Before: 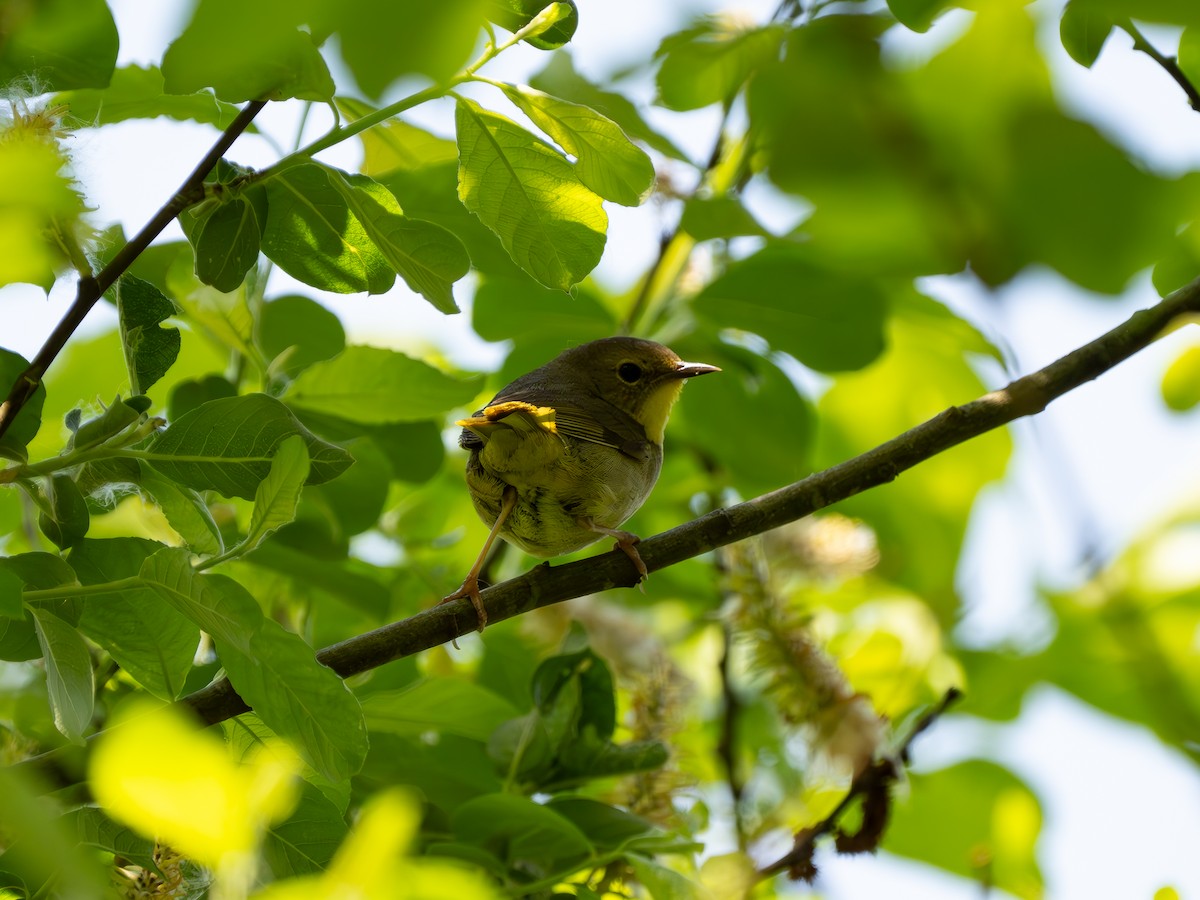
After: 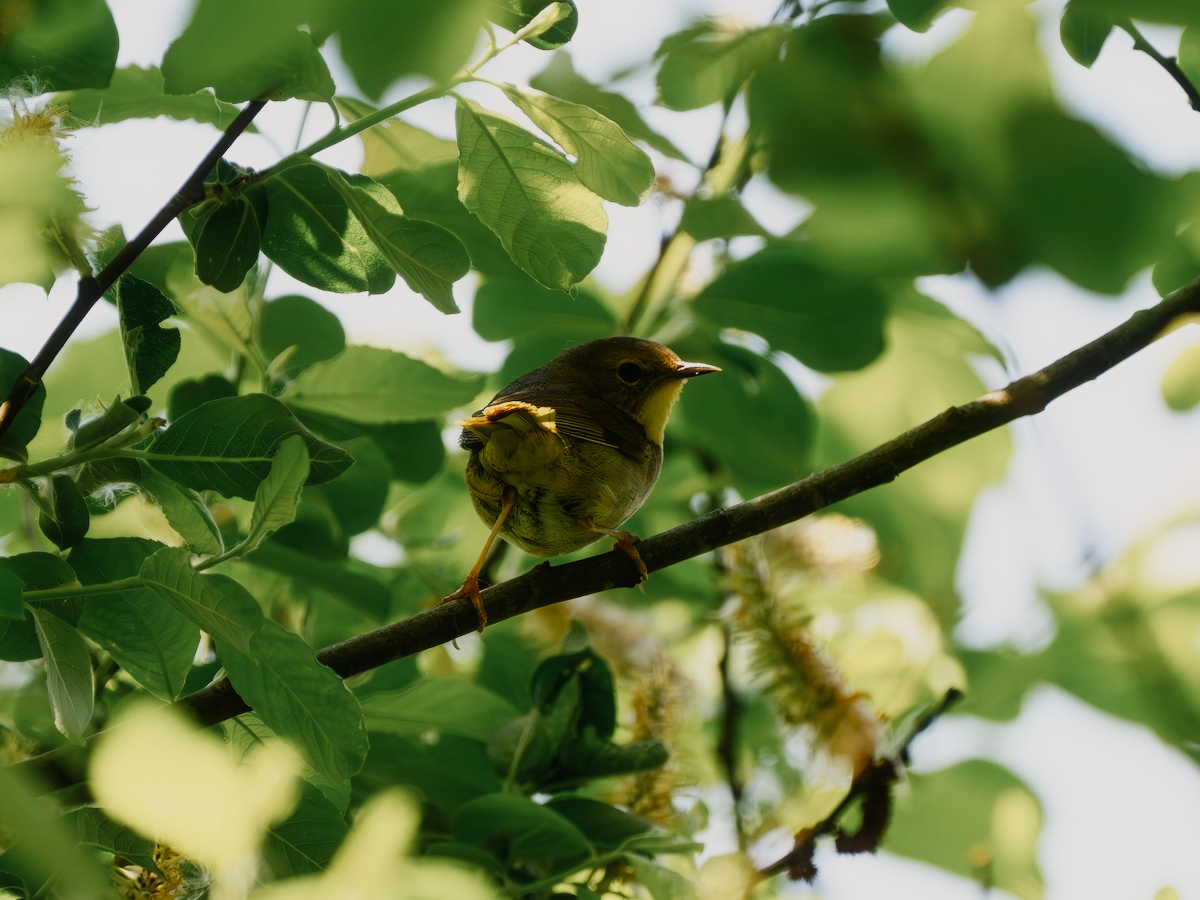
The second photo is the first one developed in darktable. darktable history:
contrast equalizer "soft": y [[0.5, 0.5, 0.468, 0.5, 0.5, 0.5], [0.5 ×6], [0.5 ×6], [0 ×6], [0 ×6]]
color equalizer "creative | pacific": saturation › orange 1.03, saturation › yellow 0.883, saturation › green 0.883, saturation › blue 1.08, saturation › magenta 1.05, hue › orange -4.88, hue › green 8.78, brightness › red 1.06, brightness › orange 1.08, brightness › yellow 0.916, brightness › green 0.916, brightness › cyan 1.04, brightness › blue 1.12, brightness › magenta 1.07
diffuse or sharpen "bloom 10%": radius span 32, 1st order speed 50%, 2nd order speed 50%, 3rd order speed 50%, 4th order speed 50% | blend: blend mode normal, opacity 10%; mask: uniform (no mask)
rgb primaries "creative|atlantic": red hue -0.035, red purity 0.95, green hue 0.087, green purity 1.05, blue hue -0.087, blue purity 1.1
sigmoid: contrast 1.7, skew -0.1, preserve hue 0%, red attenuation 0.1, red rotation 0.035, green attenuation 0.1, green rotation -0.017, blue attenuation 0.15, blue rotation -0.052, base primaries Rec2020
color balance rgb "creative|atlantic": shadows lift › chroma 2%, shadows lift › hue 250°, power › hue 326.4°, highlights gain › chroma 2%, highlights gain › hue 64.8°, global offset › luminance 0.5%, global offset › hue 58.8°, perceptual saturation grading › highlights -25%, perceptual saturation grading › shadows 30%, global vibrance 15%
